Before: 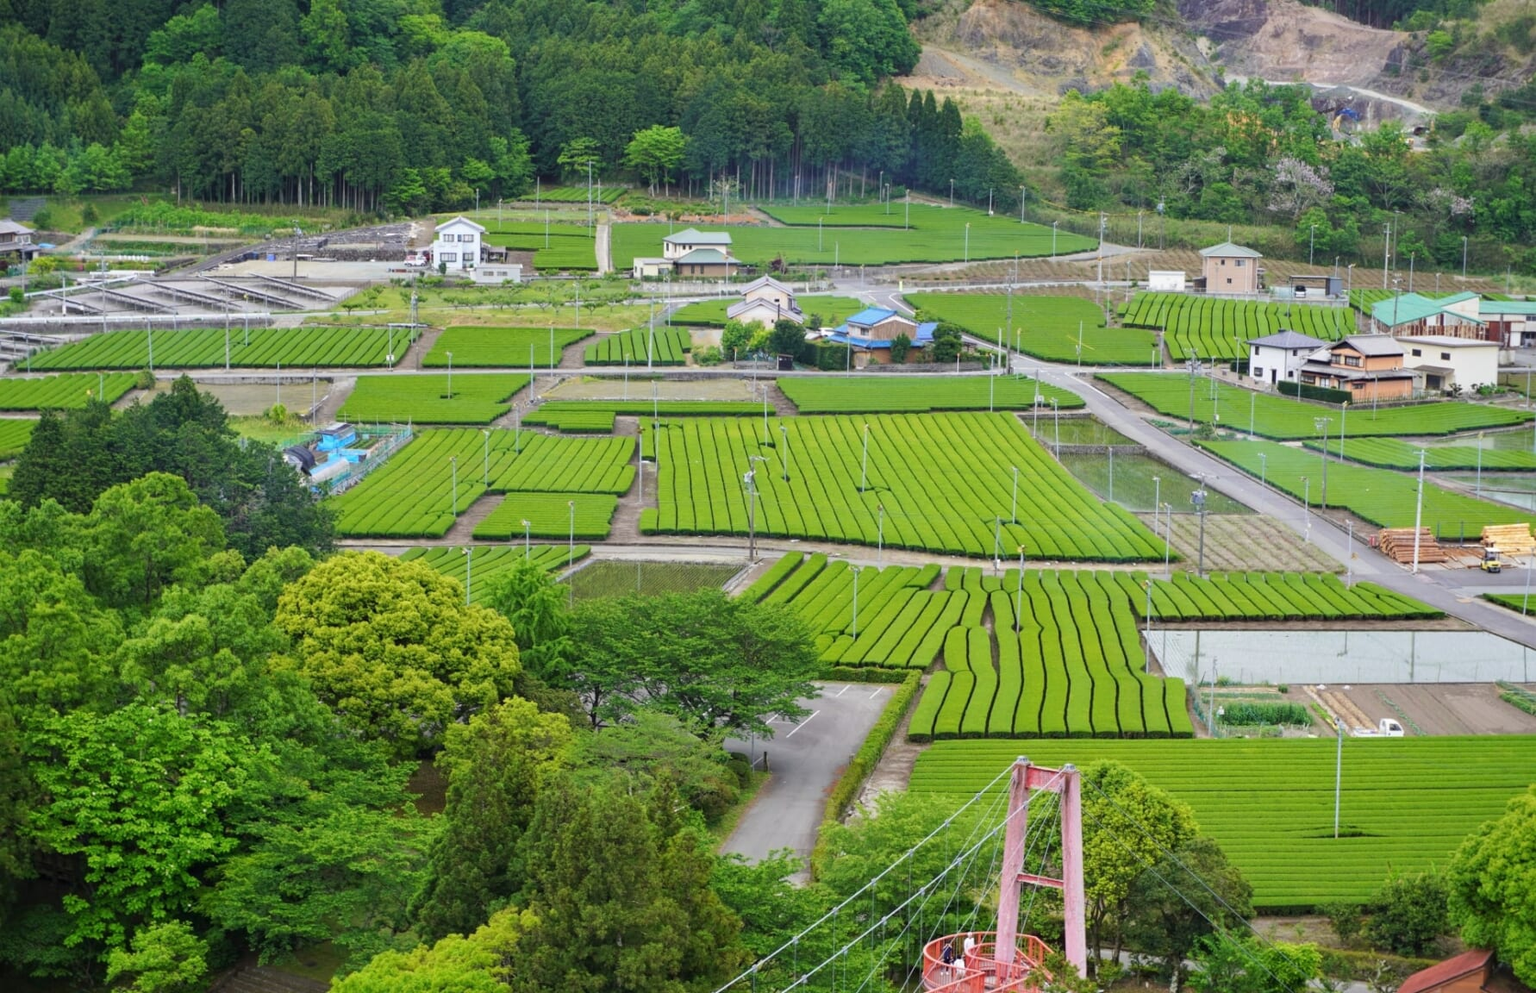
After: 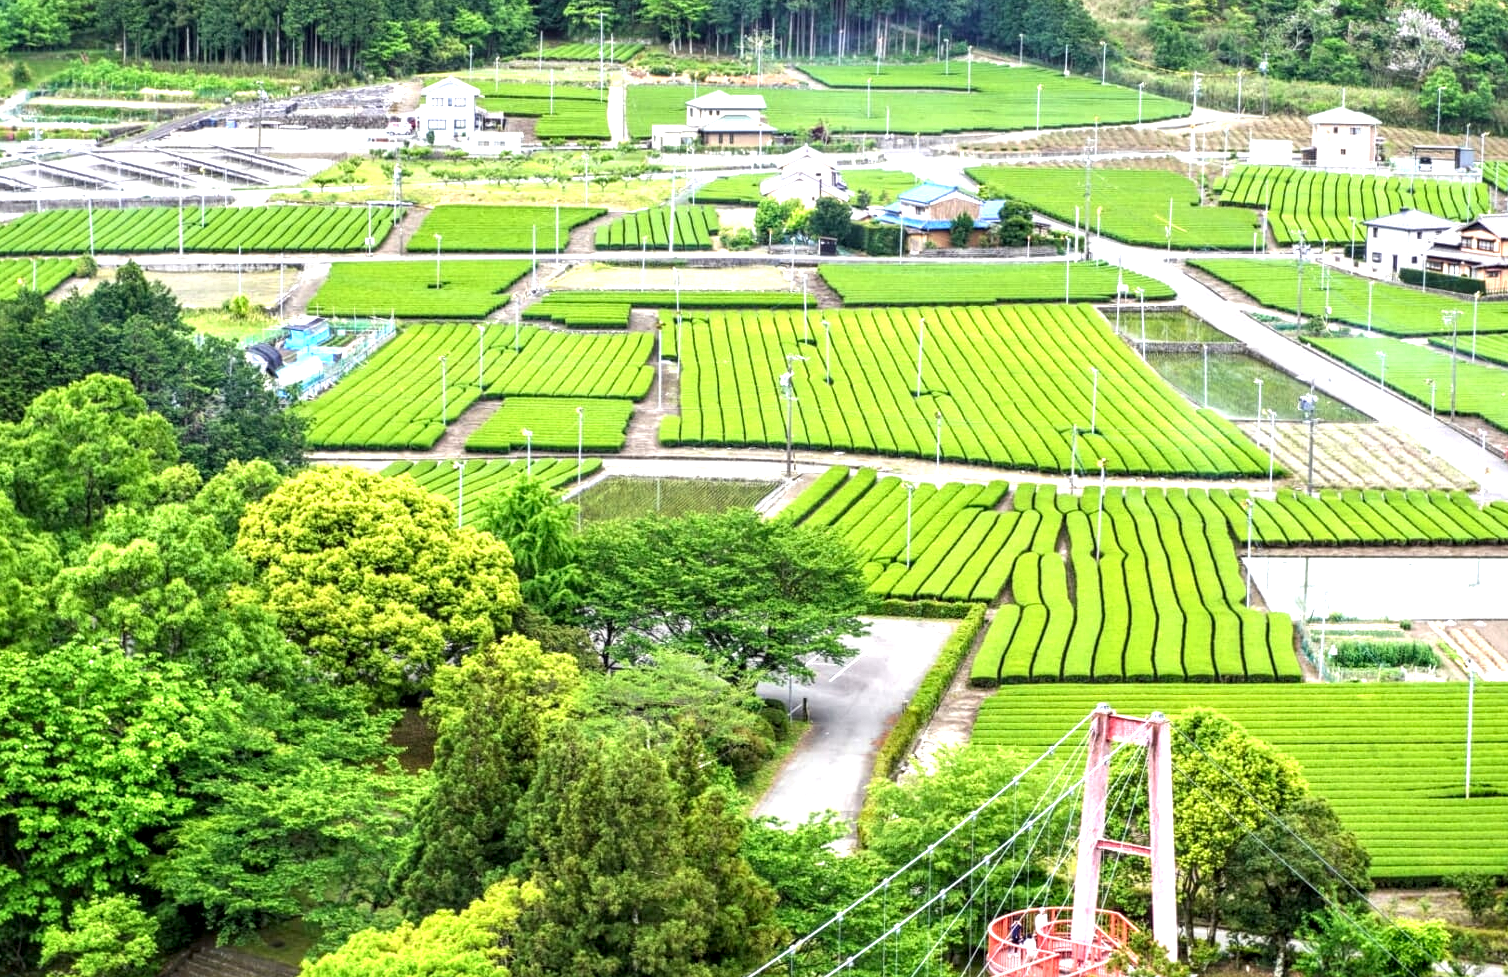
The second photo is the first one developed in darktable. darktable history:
local contrast: highlights 60%, shadows 62%, detail 160%
crop and rotate: left 4.668%, top 15.138%, right 10.677%
exposure: black level correction 0, exposure 1.107 EV, compensate exposure bias true, compensate highlight preservation false
